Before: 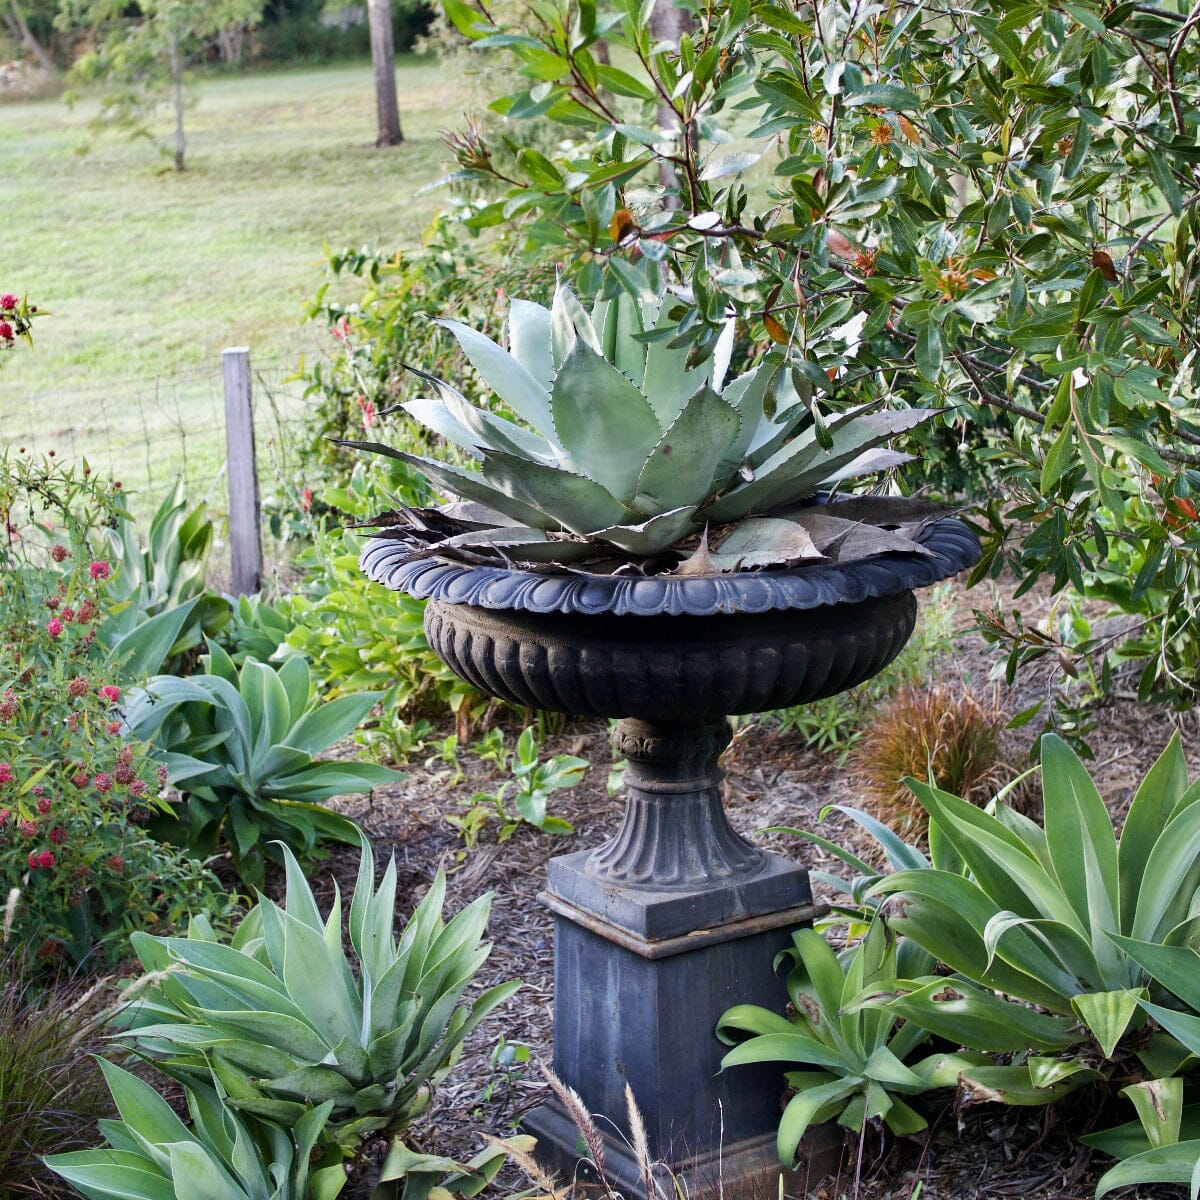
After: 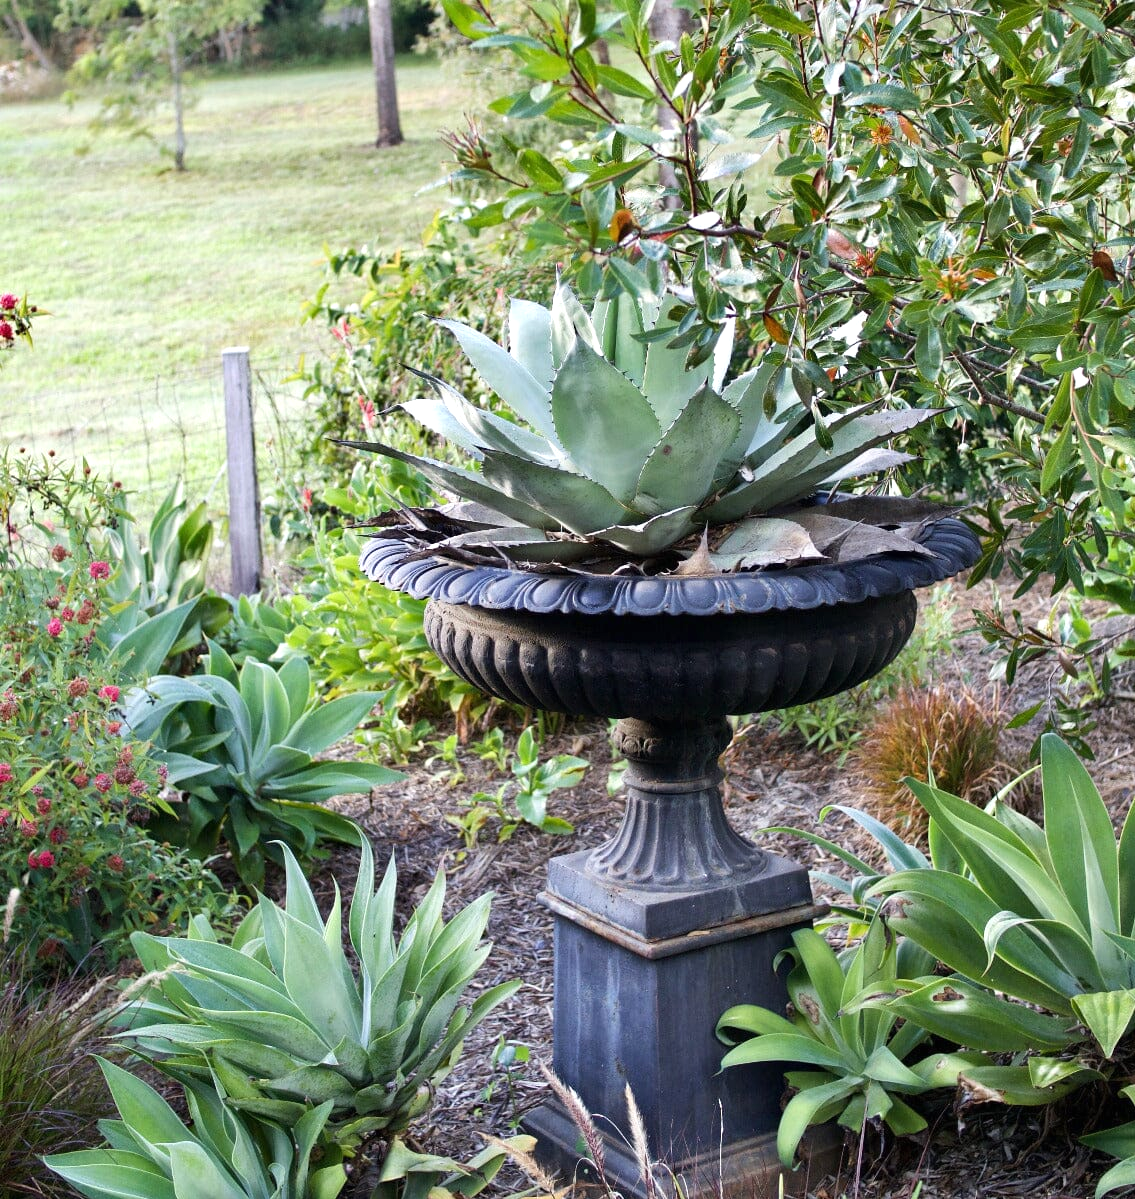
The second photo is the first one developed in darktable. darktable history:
crop and rotate: left 0%, right 5.388%
exposure: black level correction 0, exposure 0.302 EV, compensate highlight preservation false
